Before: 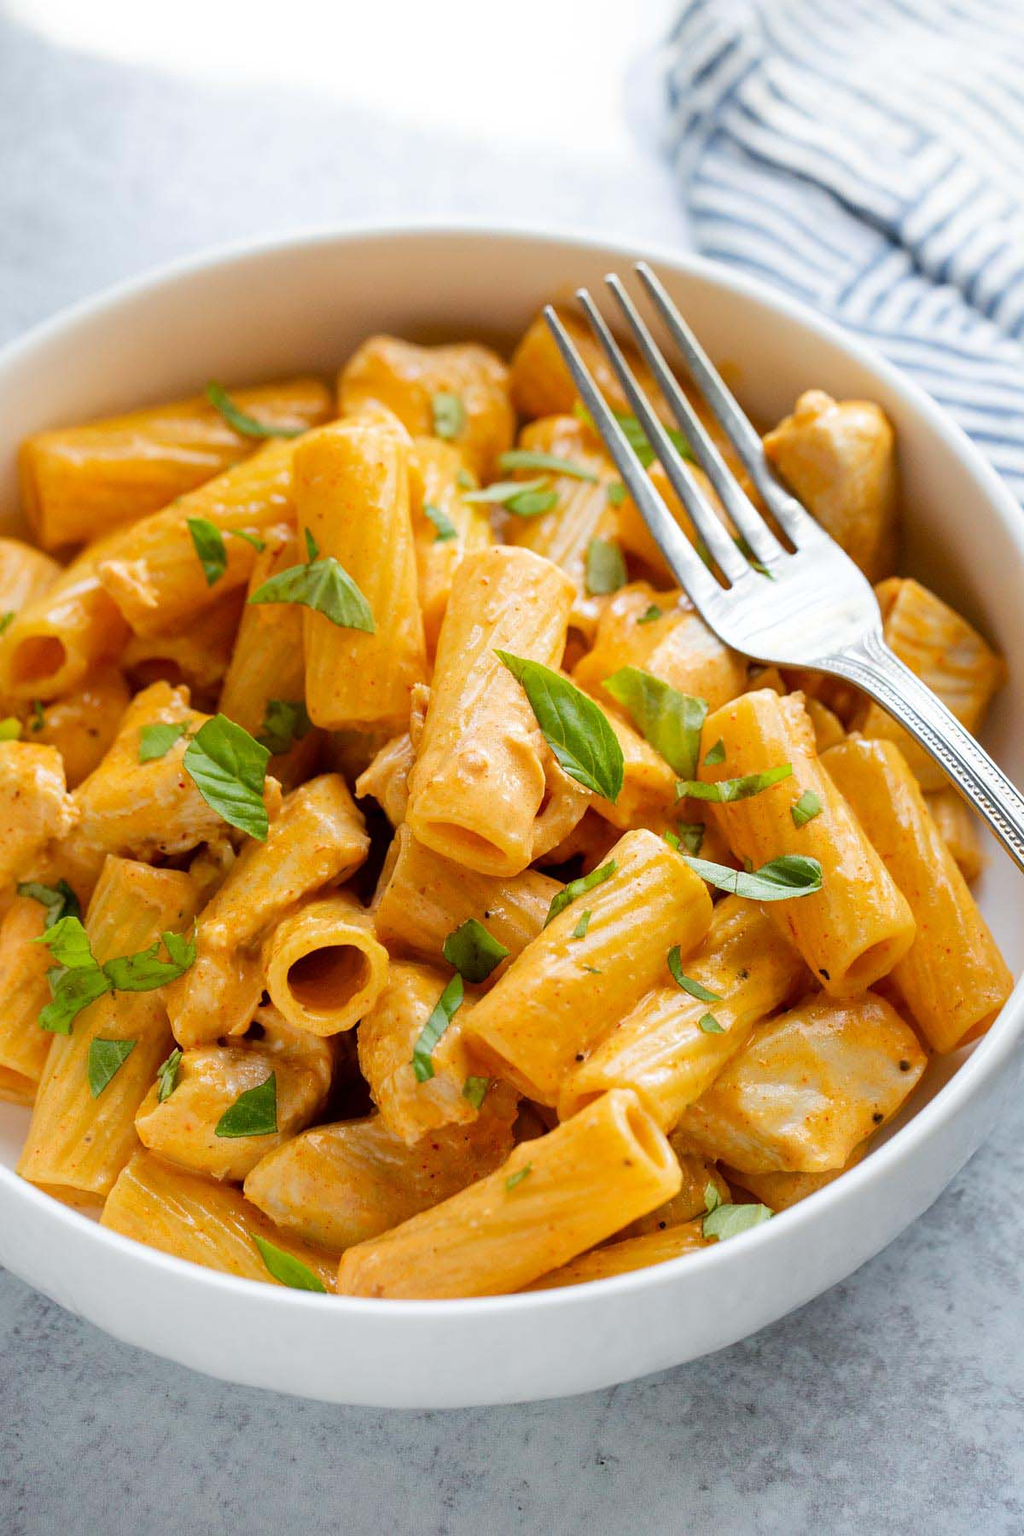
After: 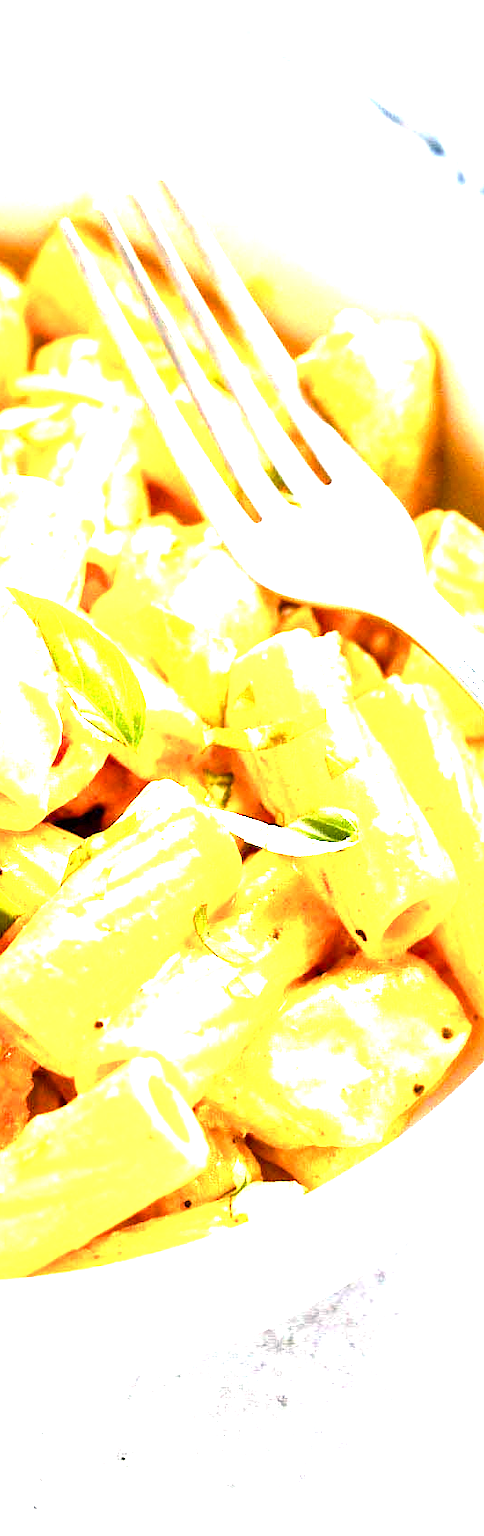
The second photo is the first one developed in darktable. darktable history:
color balance rgb: shadows lift › chroma 2%, shadows lift › hue 185.64°, power › luminance 1.48%, highlights gain › chroma 3%, highlights gain › hue 54.51°, global offset › luminance -0.4%, perceptual saturation grading › highlights -18.47%, perceptual saturation grading › mid-tones 6.62%, perceptual saturation grading › shadows 28.22%, perceptual brilliance grading › highlights 15.68%, perceptual brilliance grading › shadows -14.29%, global vibrance 25.96%, contrast 6.45%
exposure: exposure 2.25 EV, compensate highlight preservation false
crop: left 47.628%, top 6.643%, right 7.874%
